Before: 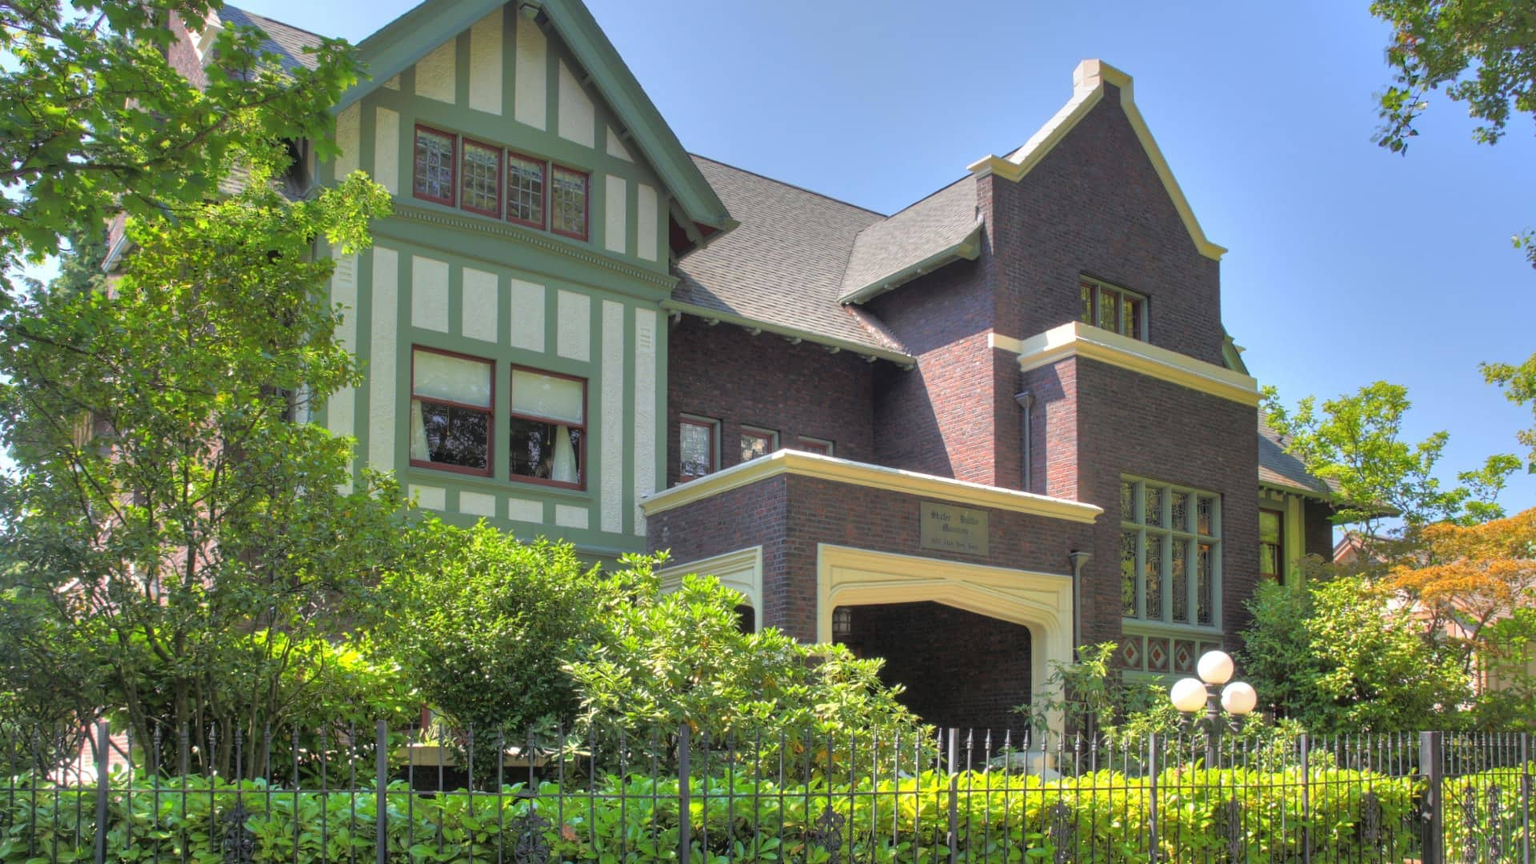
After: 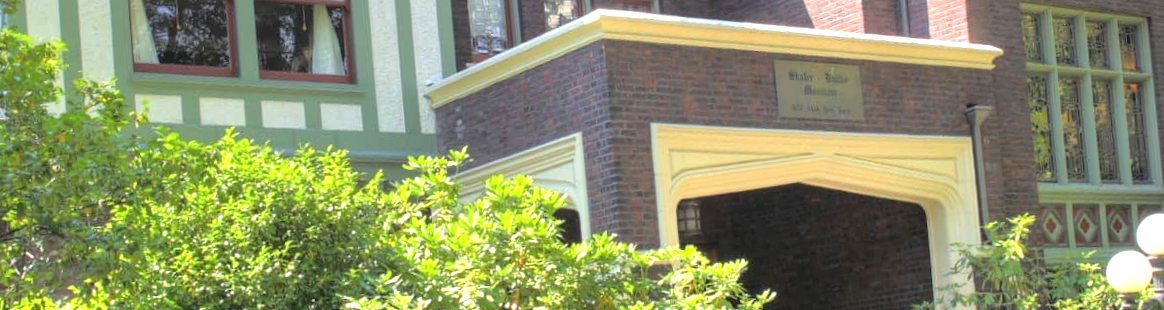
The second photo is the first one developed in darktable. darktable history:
rotate and perspective: rotation -5°, crop left 0.05, crop right 0.952, crop top 0.11, crop bottom 0.89
crop: left 18.091%, top 51.13%, right 17.525%, bottom 16.85%
exposure: black level correction 0, exposure 0.7 EV, compensate exposure bias true, compensate highlight preservation false
